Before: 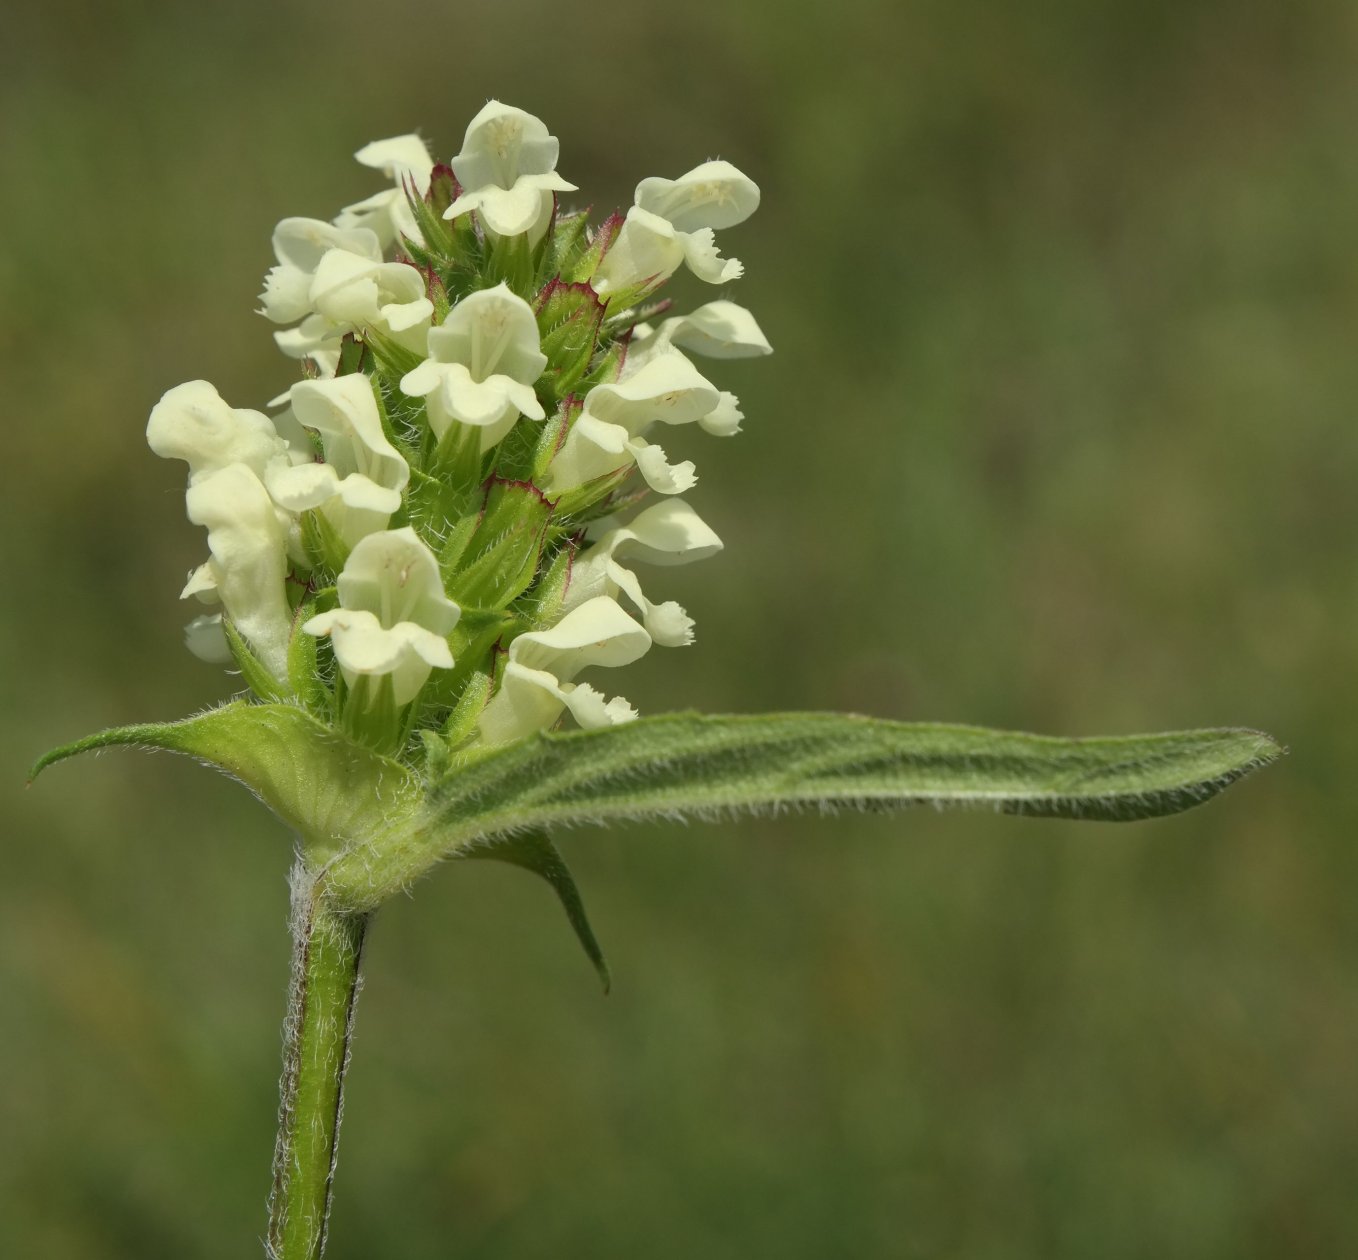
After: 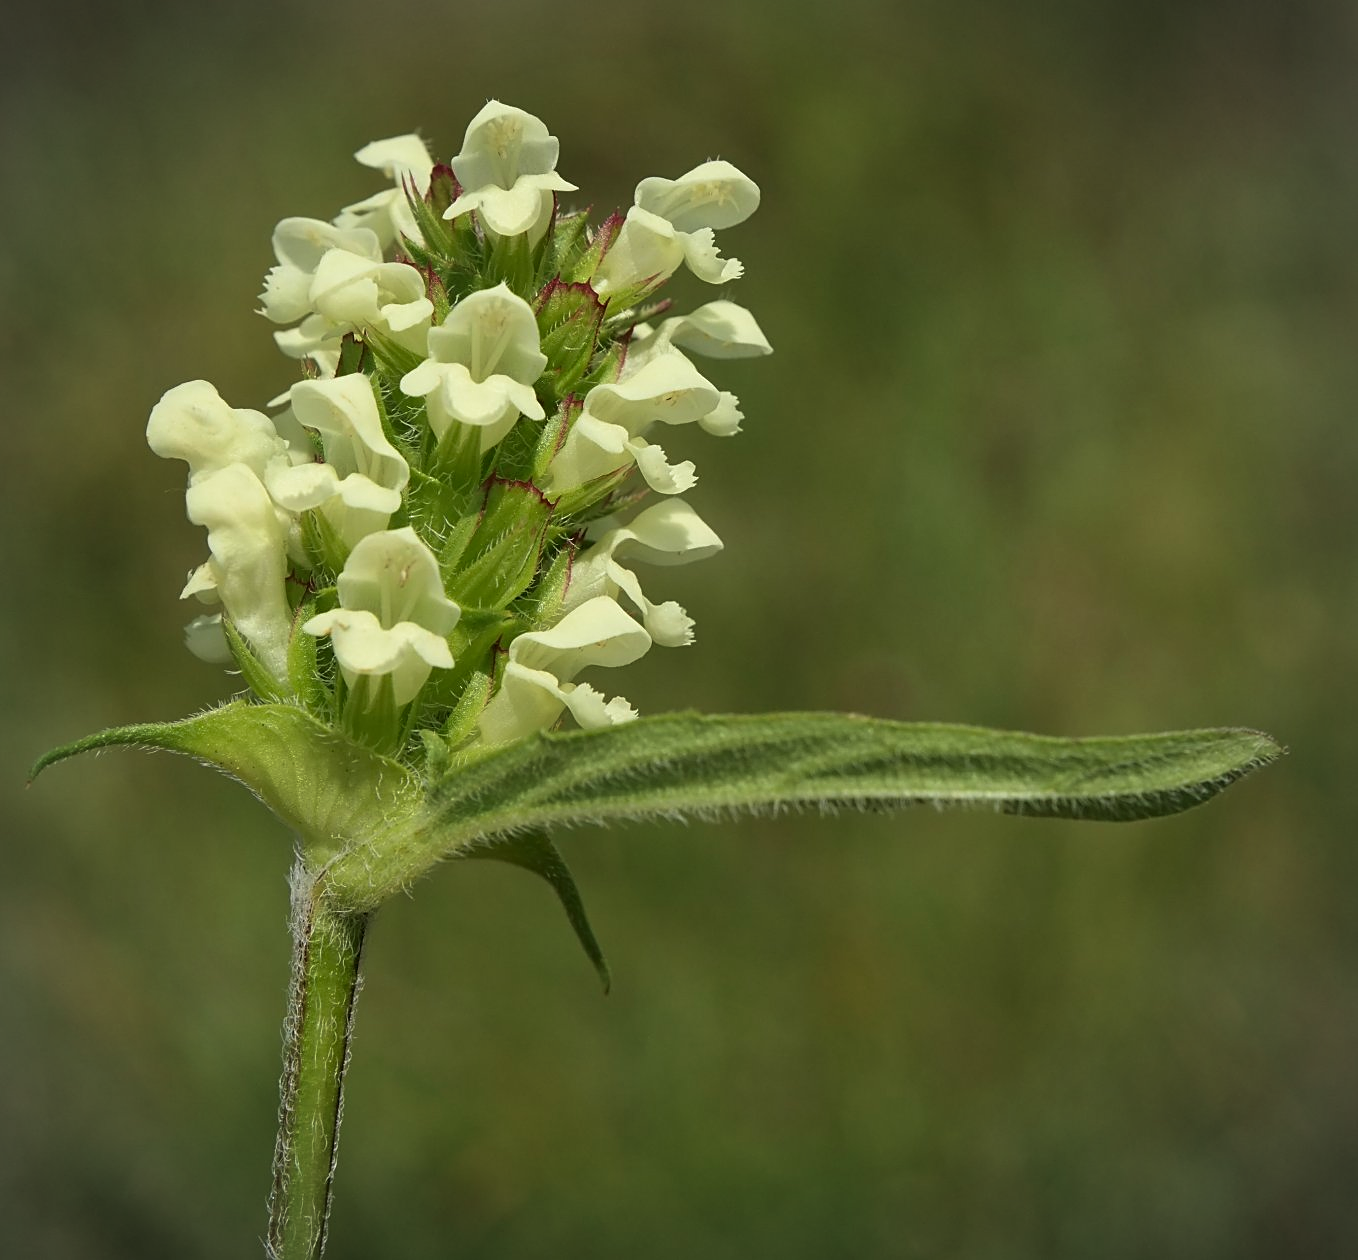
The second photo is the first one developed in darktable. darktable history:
contrast brightness saturation: contrast 0.032, brightness -0.038
velvia: on, module defaults
sharpen: on, module defaults
vignetting: brightness -0.284, center (0, 0.01)
